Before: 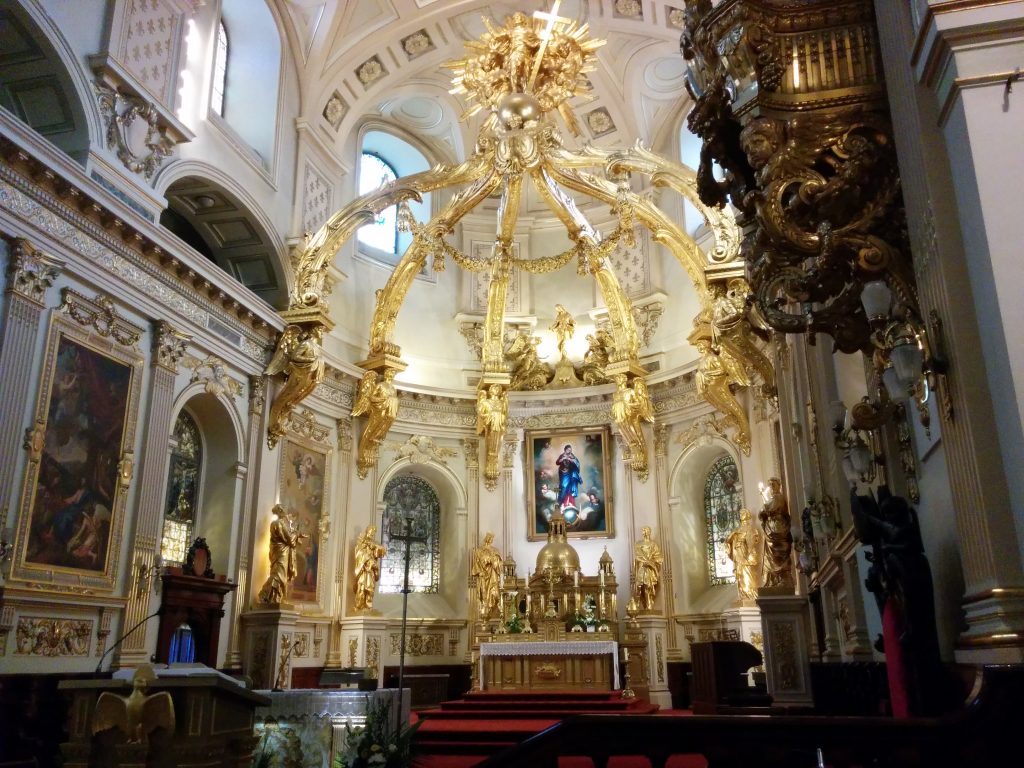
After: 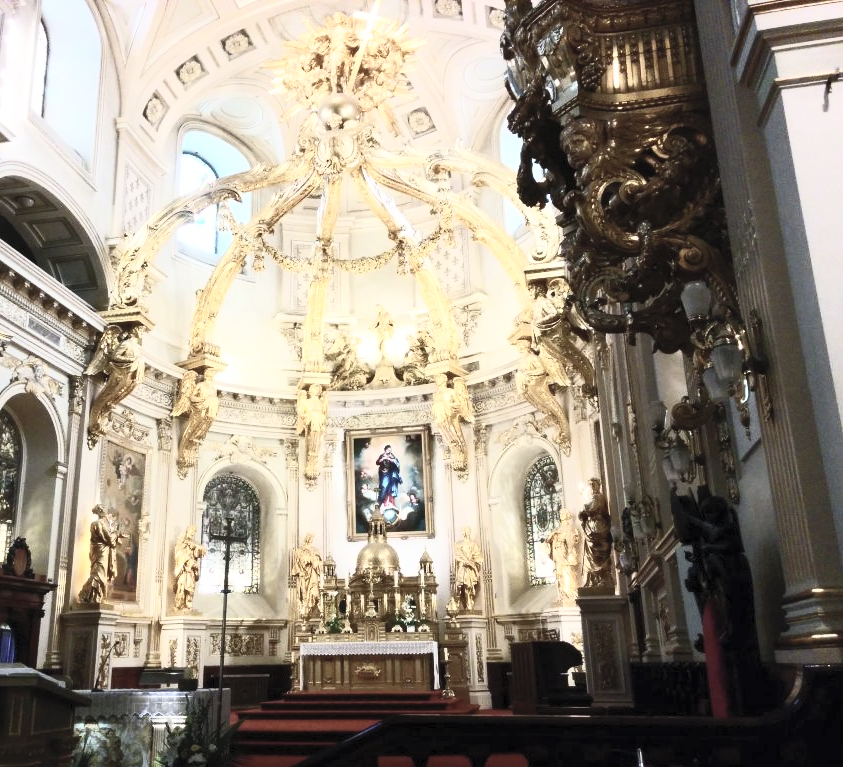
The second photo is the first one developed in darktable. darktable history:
crop: left 17.582%, bottom 0.031%
color balance rgb: on, module defaults
contrast brightness saturation: contrast 0.57, brightness 0.57, saturation -0.34
